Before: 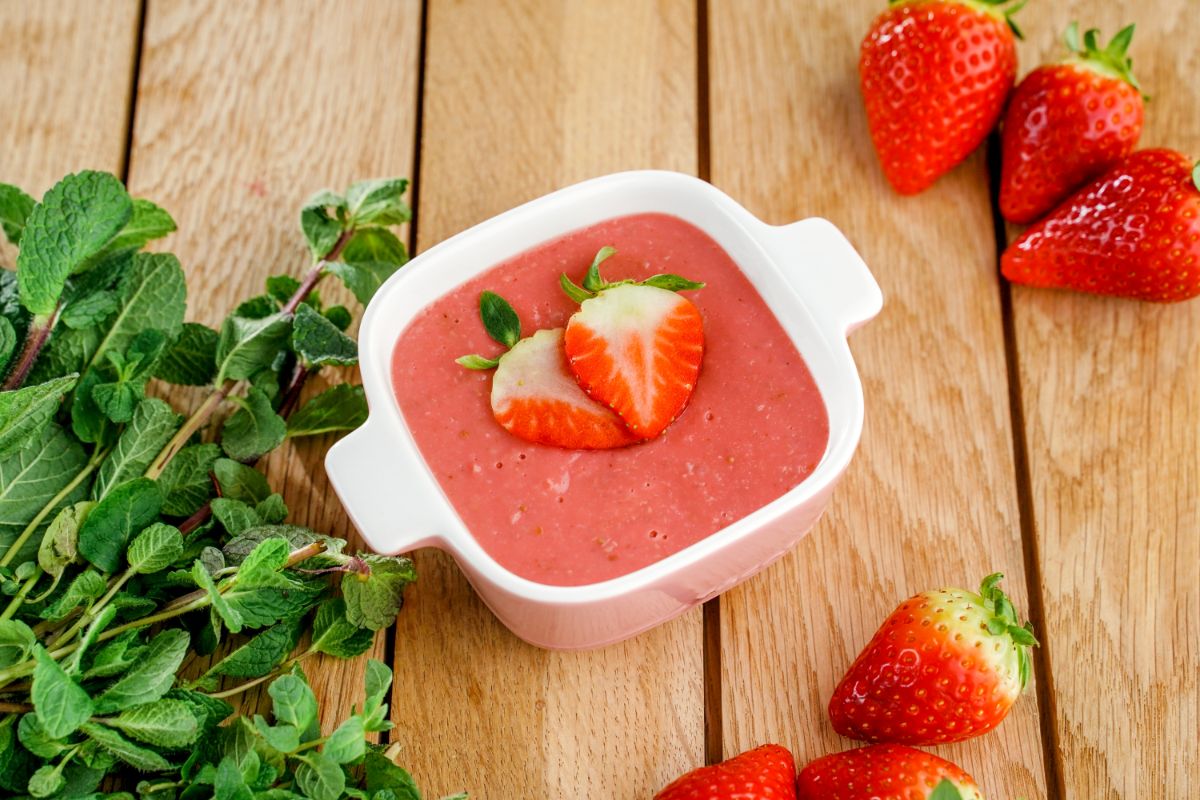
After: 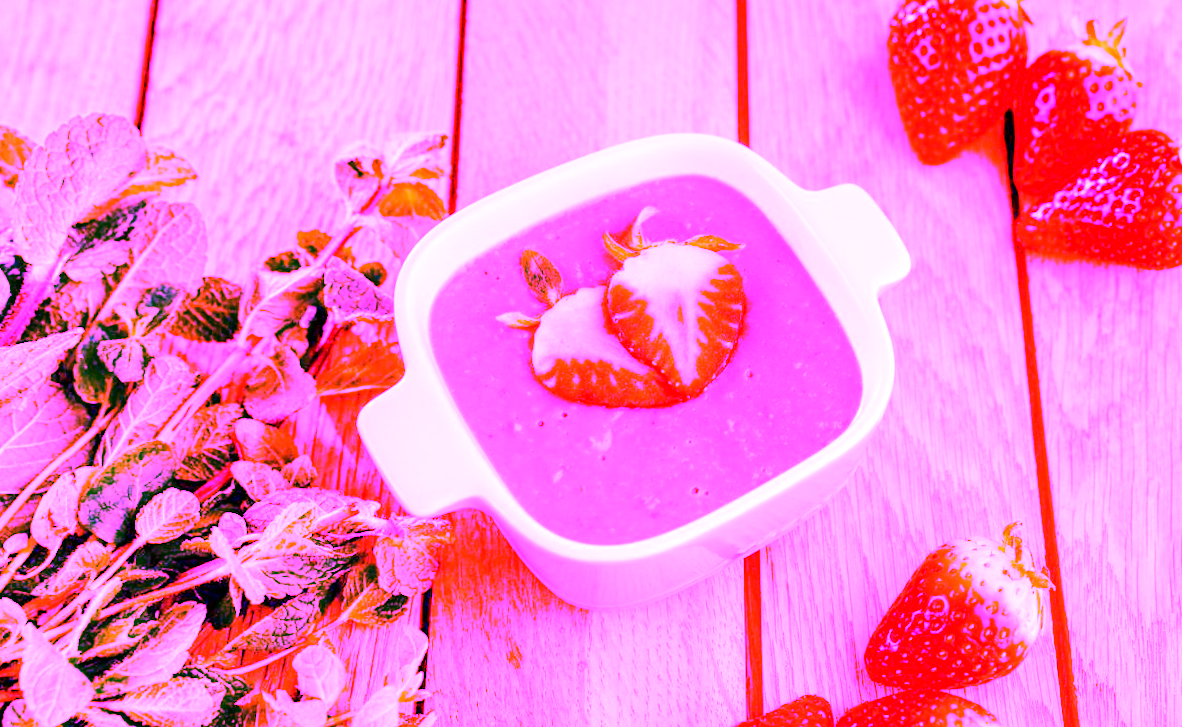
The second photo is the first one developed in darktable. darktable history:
white balance: red 8, blue 8
rotate and perspective: rotation -0.013°, lens shift (vertical) -0.027, lens shift (horizontal) 0.178, crop left 0.016, crop right 0.989, crop top 0.082, crop bottom 0.918
